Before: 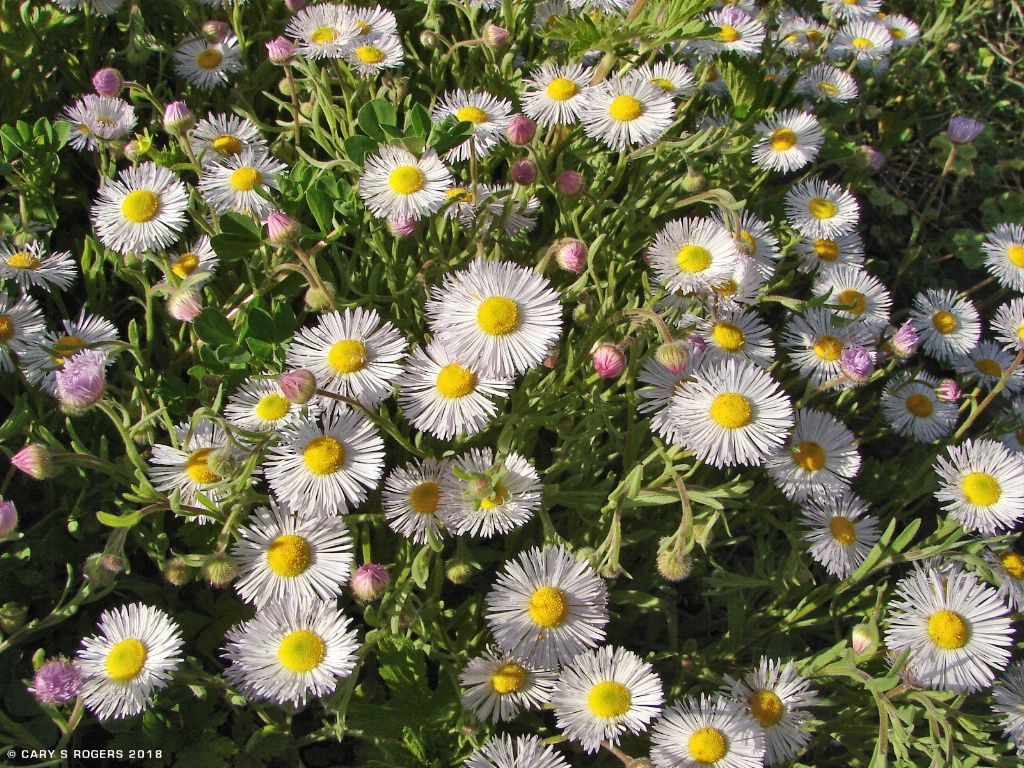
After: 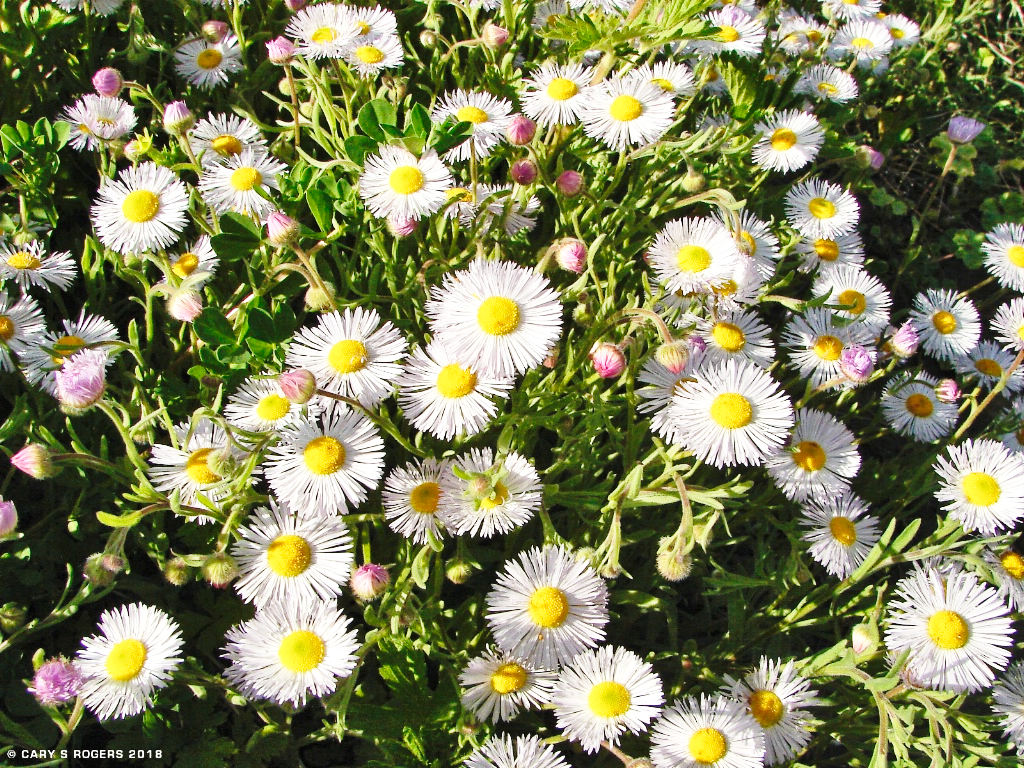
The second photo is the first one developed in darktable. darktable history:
exposure: exposure 0.135 EV, compensate exposure bias true, compensate highlight preservation false
base curve: curves: ch0 [(0, 0) (0.036, 0.037) (0.121, 0.228) (0.46, 0.76) (0.859, 0.983) (1, 1)], preserve colors none
